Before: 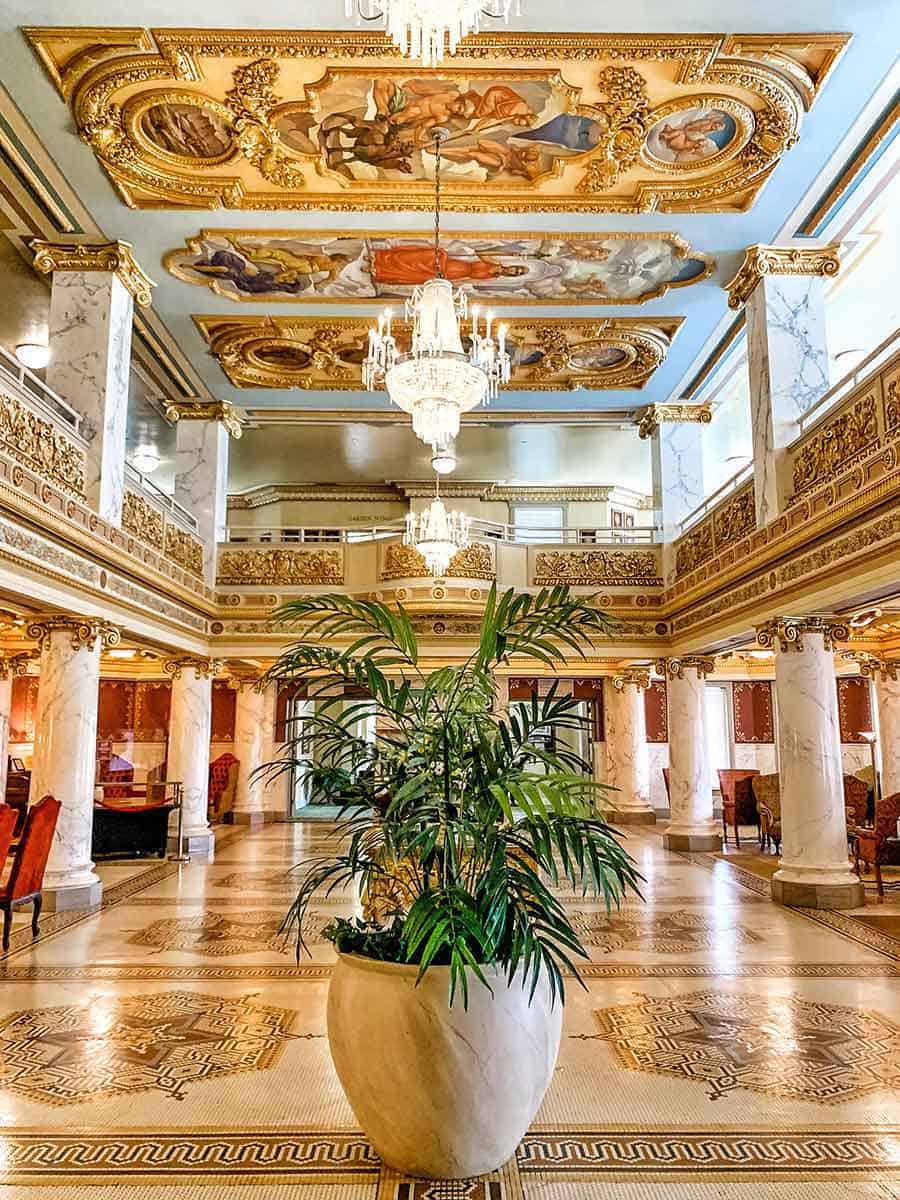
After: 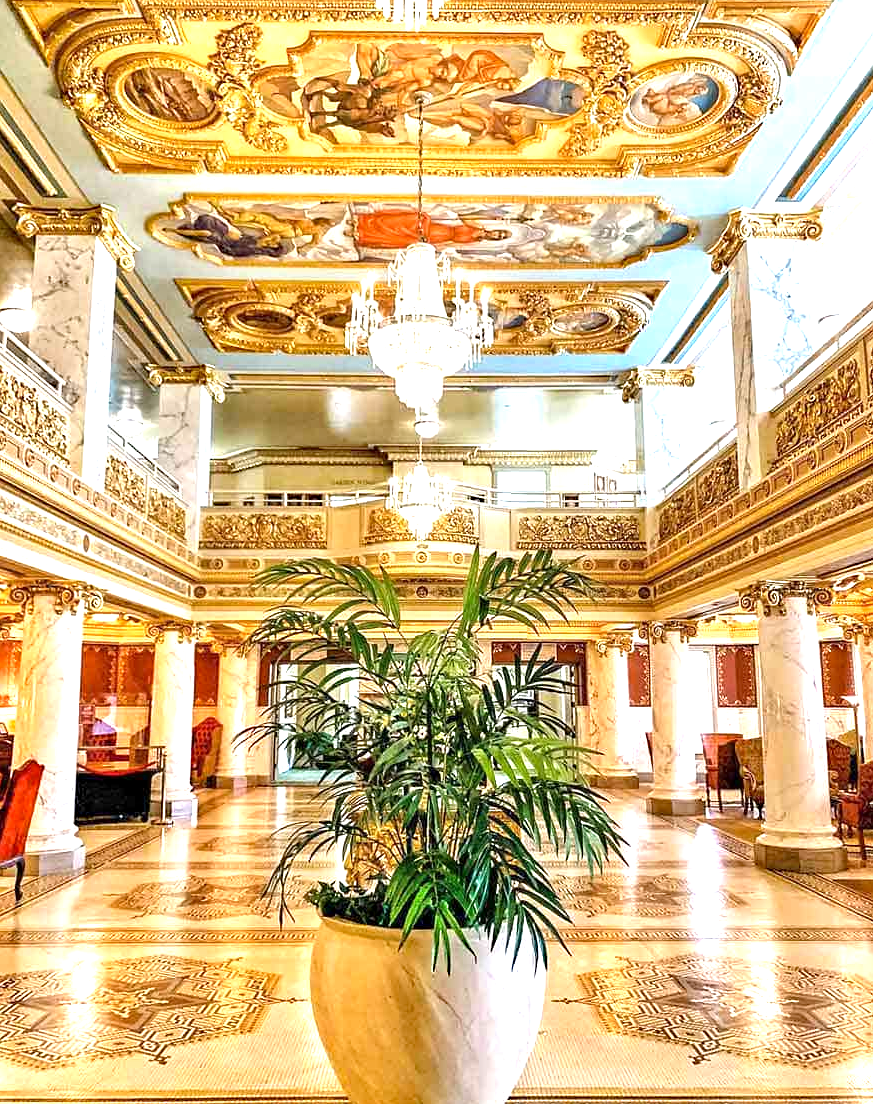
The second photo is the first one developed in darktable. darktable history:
exposure: black level correction 0.001, exposure 0.964 EV, compensate highlight preservation false
haze removal: compatibility mode true, adaptive false
crop: left 1.921%, top 3.054%, right 1.044%, bottom 4.89%
